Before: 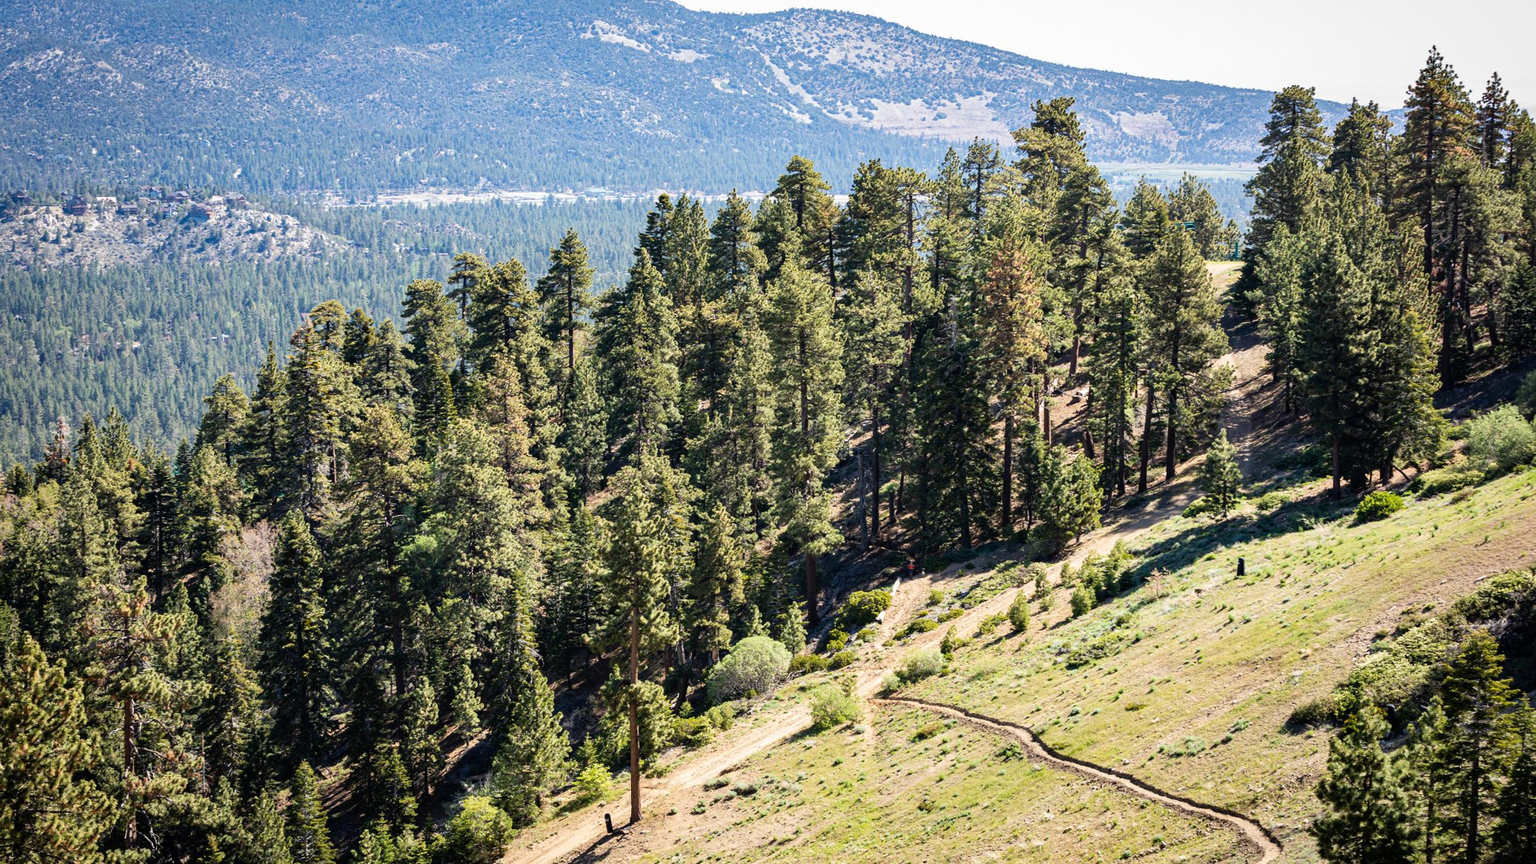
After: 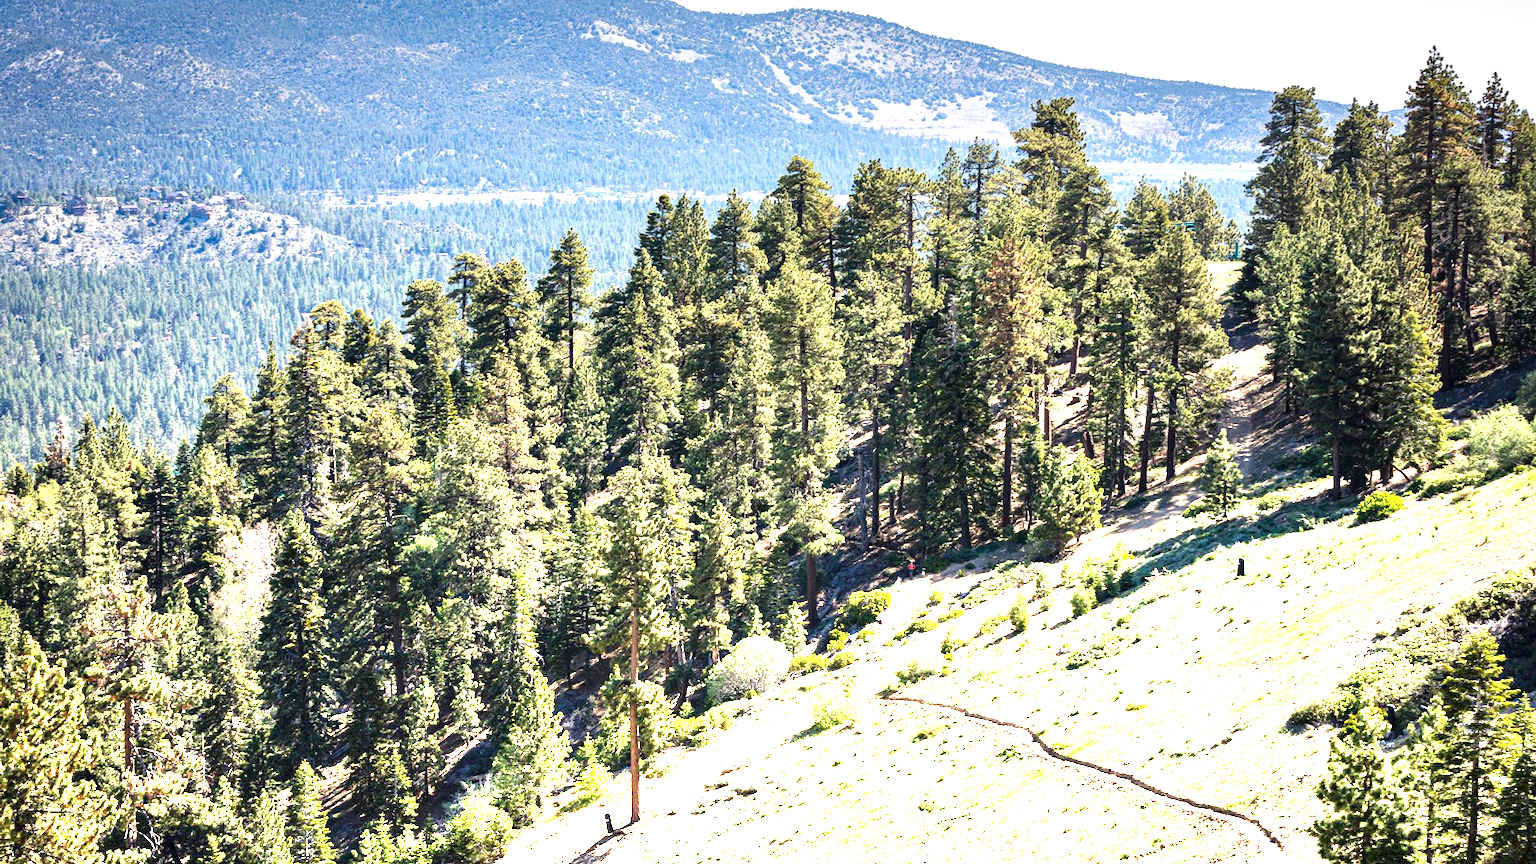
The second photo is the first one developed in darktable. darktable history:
levels: levels [0, 0.476, 0.951]
graduated density: density -3.9 EV
